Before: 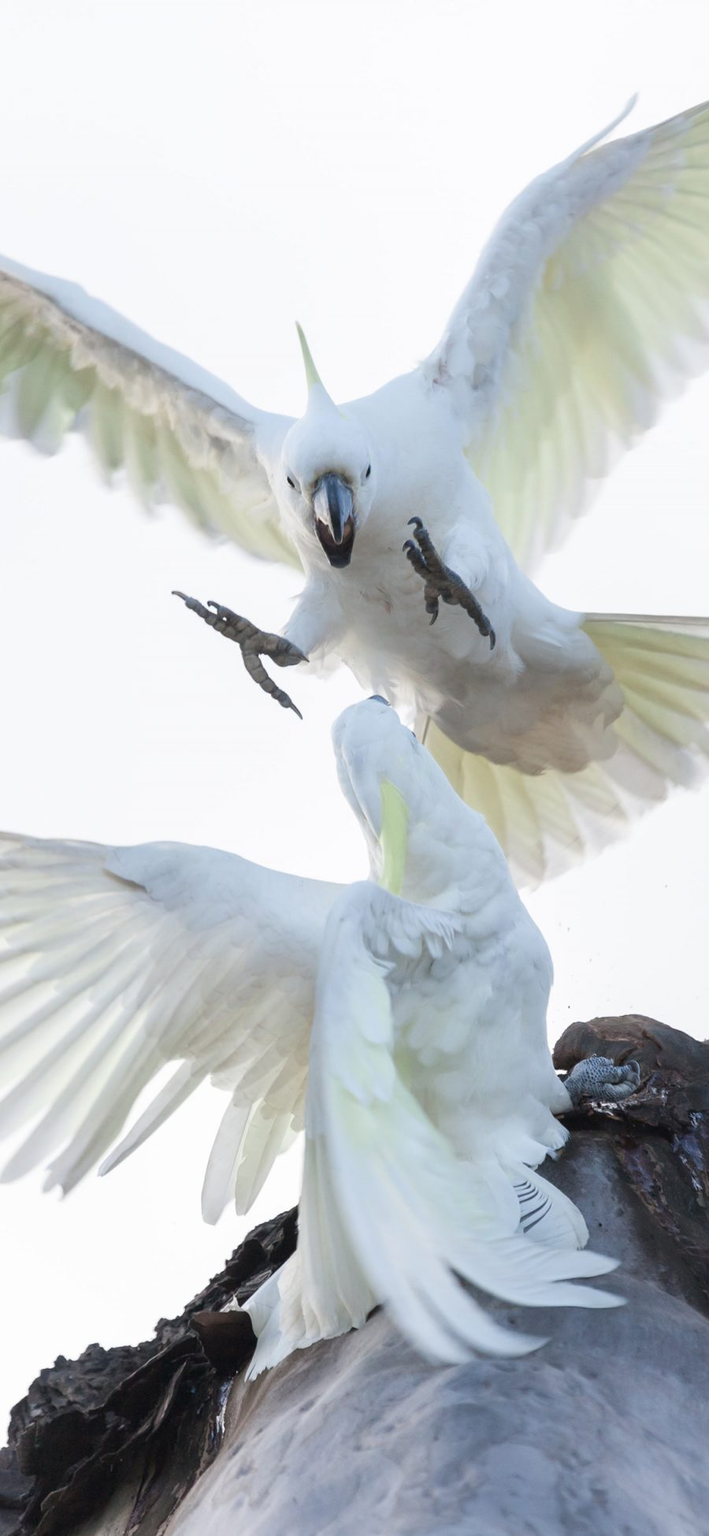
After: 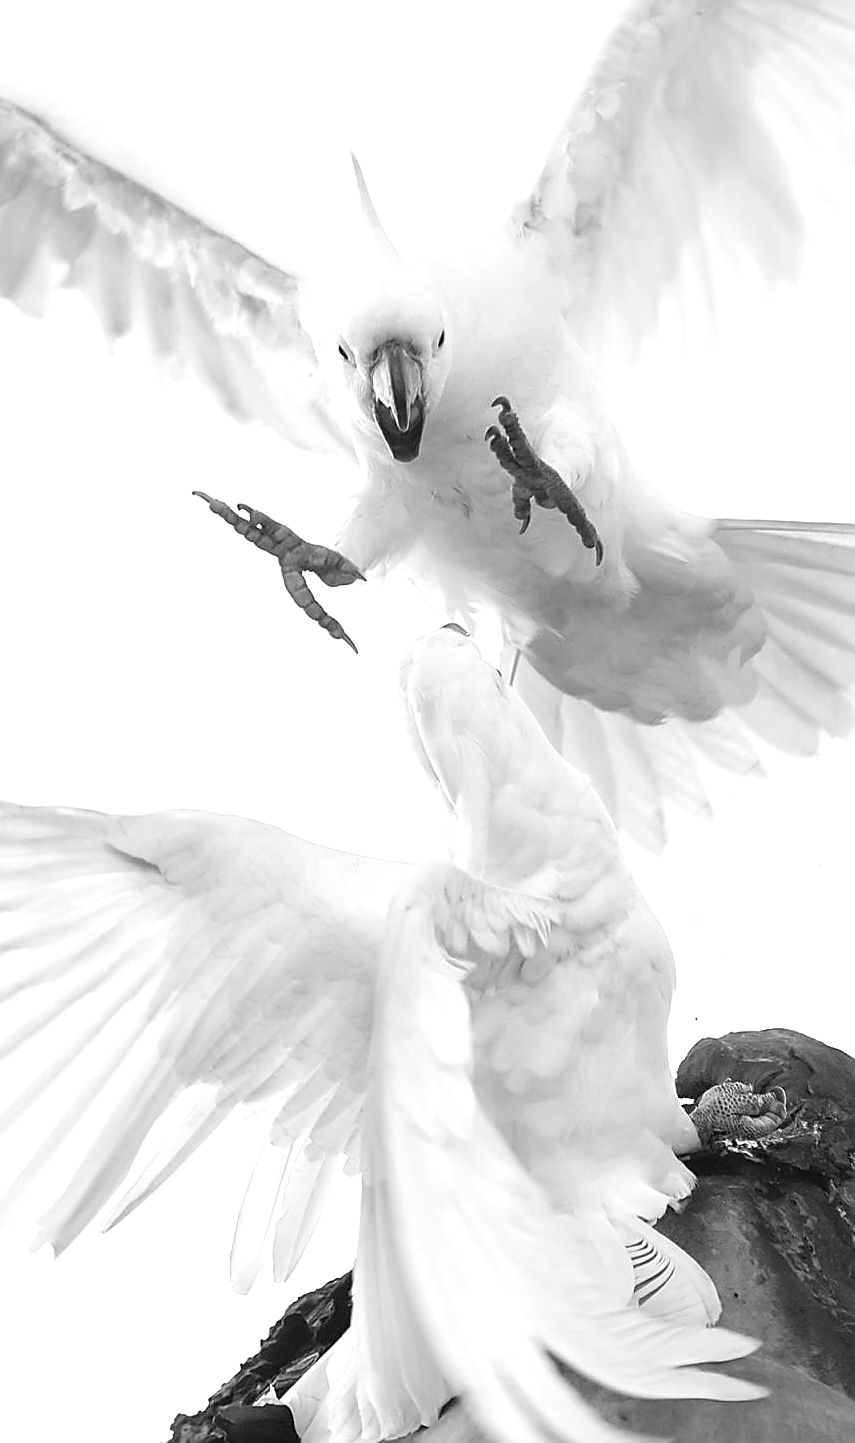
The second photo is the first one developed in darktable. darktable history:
sharpen: radius 1.4, amount 1.25, threshold 0.7
exposure: exposure 0.6 EV, compensate highlight preservation false
color correction: highlights a* 19.59, highlights b* 27.49, shadows a* 3.46, shadows b* -17.28, saturation 0.73
crop and rotate: left 2.991%, top 13.302%, right 1.981%, bottom 12.636%
monochrome: on, module defaults
